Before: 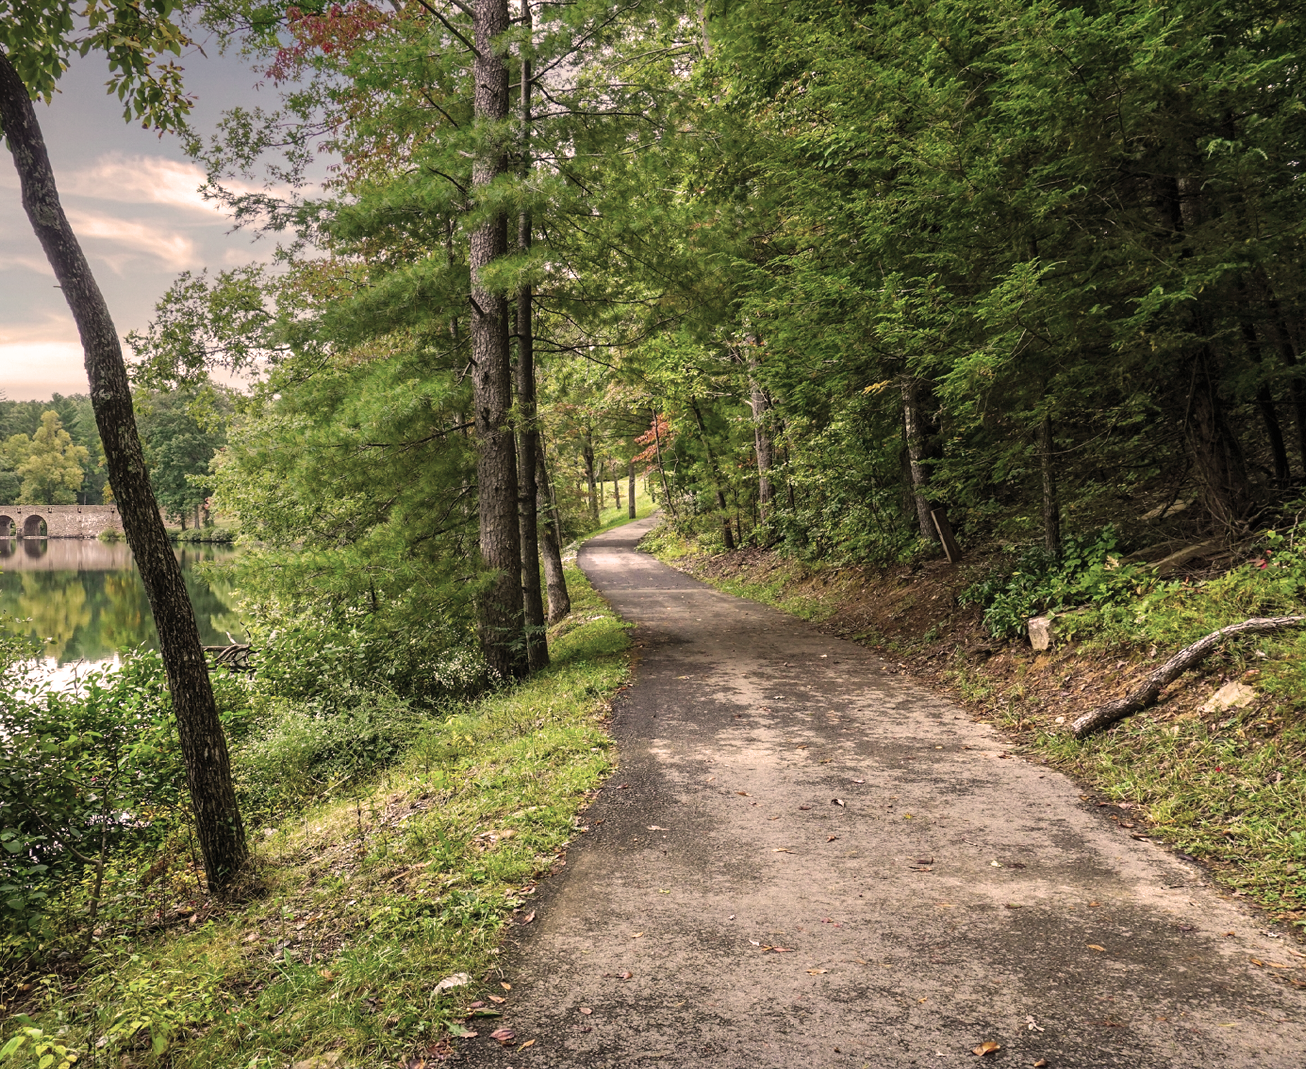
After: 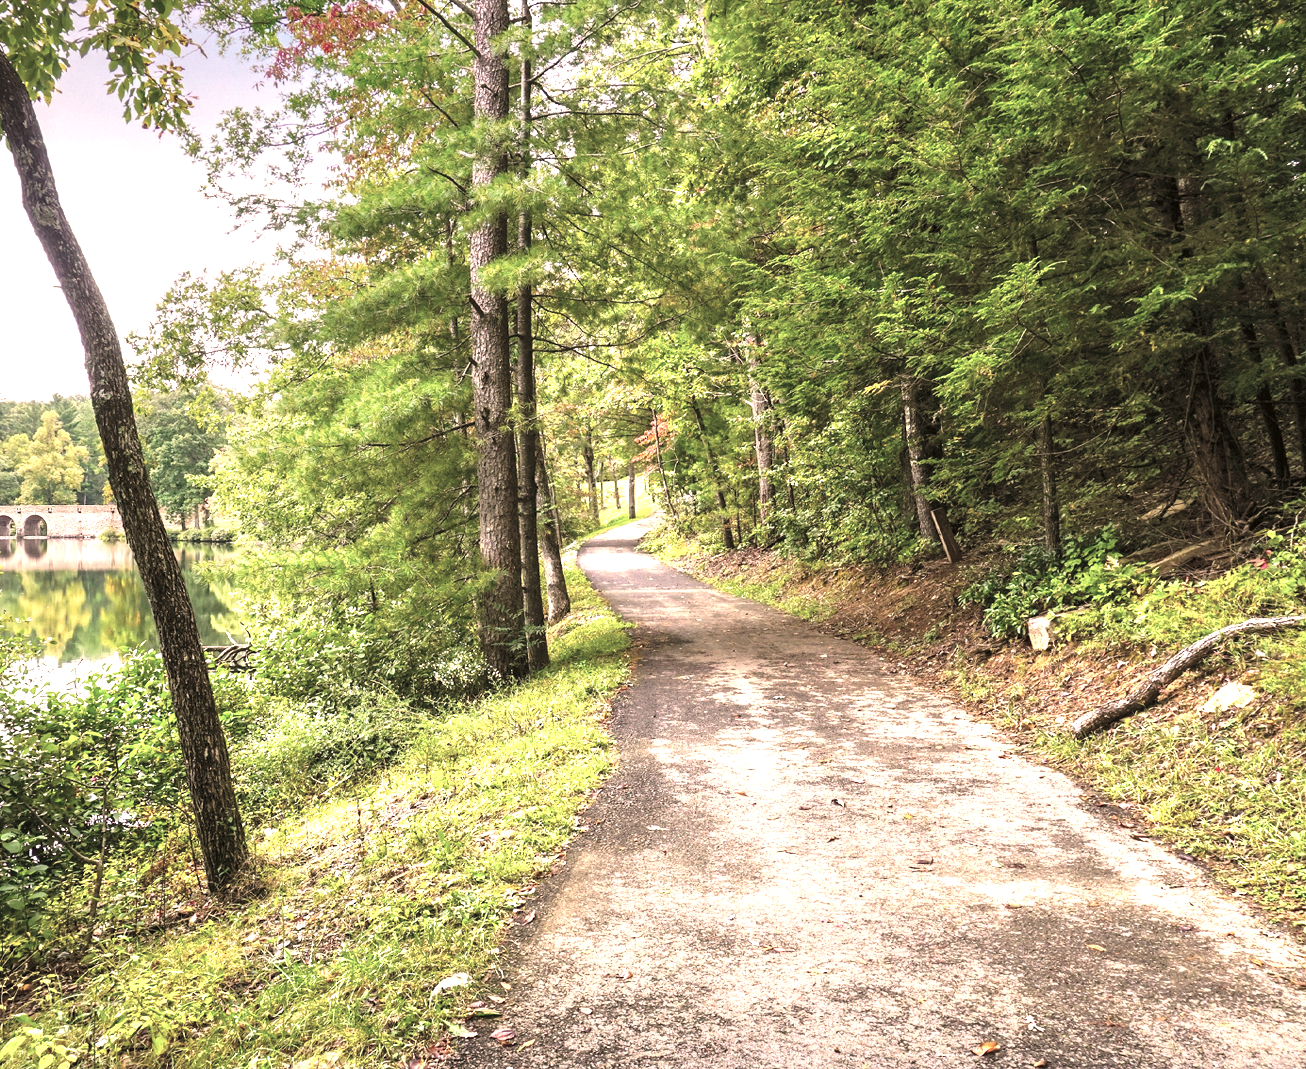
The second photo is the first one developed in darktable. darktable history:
color correction: highlights a* 3.12, highlights b* -1.55, shadows a* -0.101, shadows b* 2.52, saturation 0.98
exposure: black level correction 0, exposure 1.379 EV, compensate exposure bias true, compensate highlight preservation false
